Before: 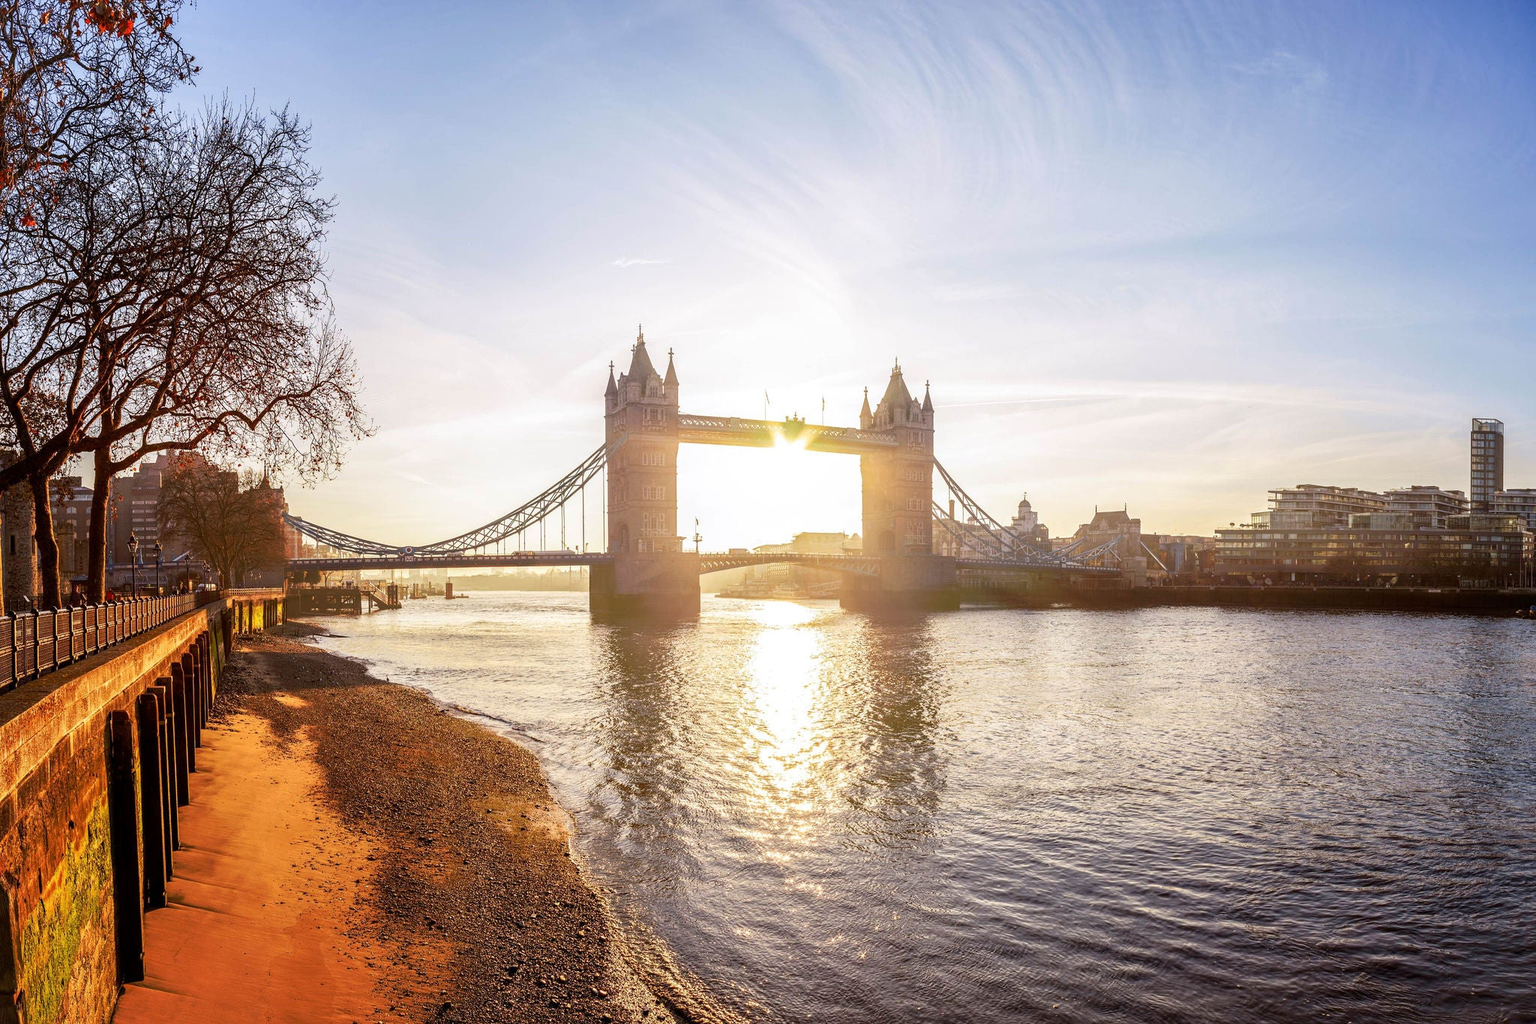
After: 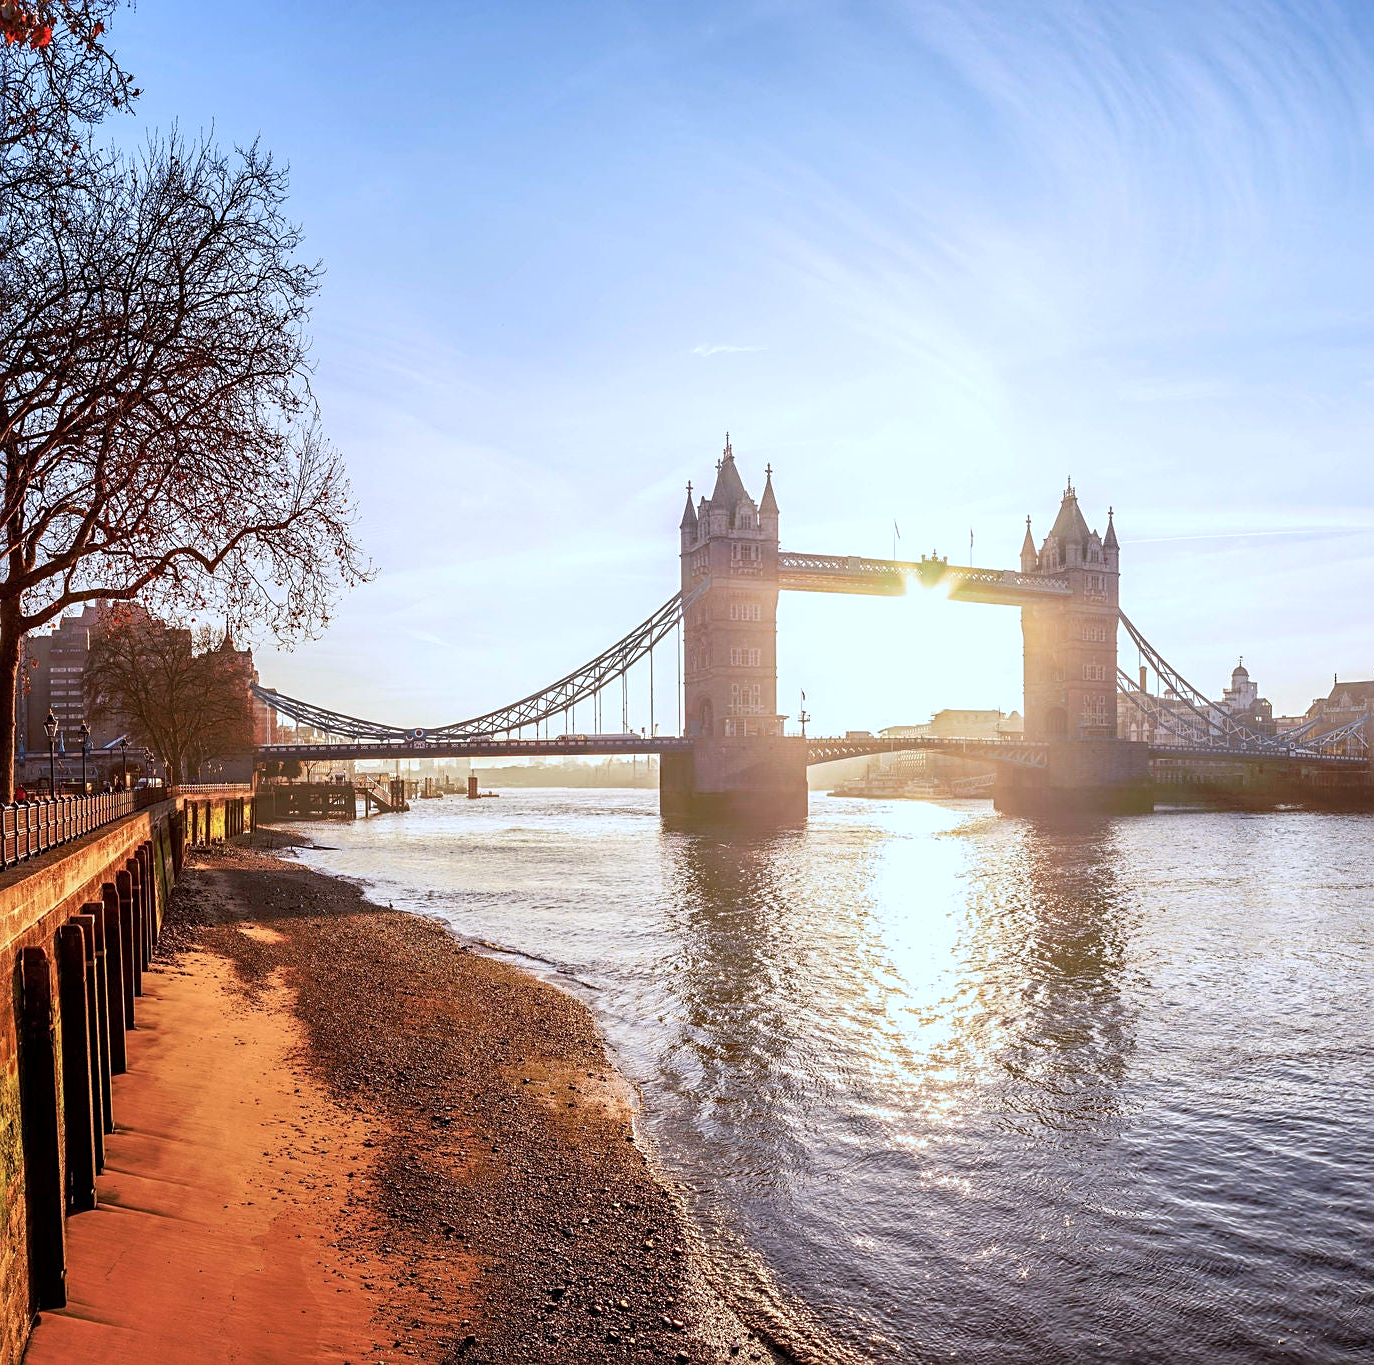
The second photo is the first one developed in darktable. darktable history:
color correction: highlights a* -2.25, highlights b* -18.42
crop and rotate: left 6.172%, right 26.694%
sharpen: radius 2.527, amount 0.334
